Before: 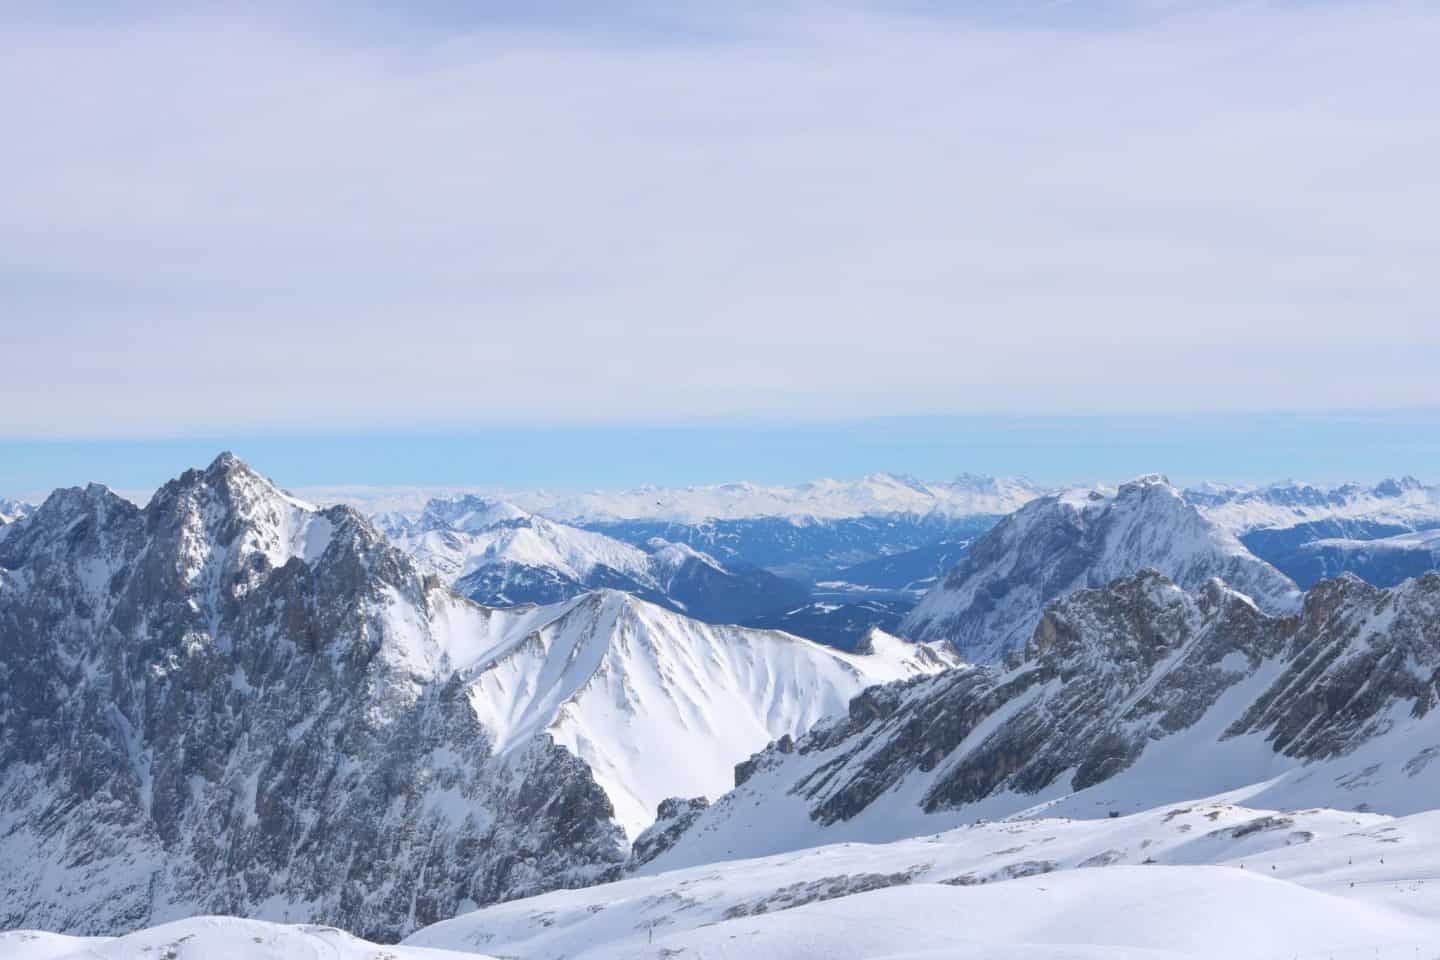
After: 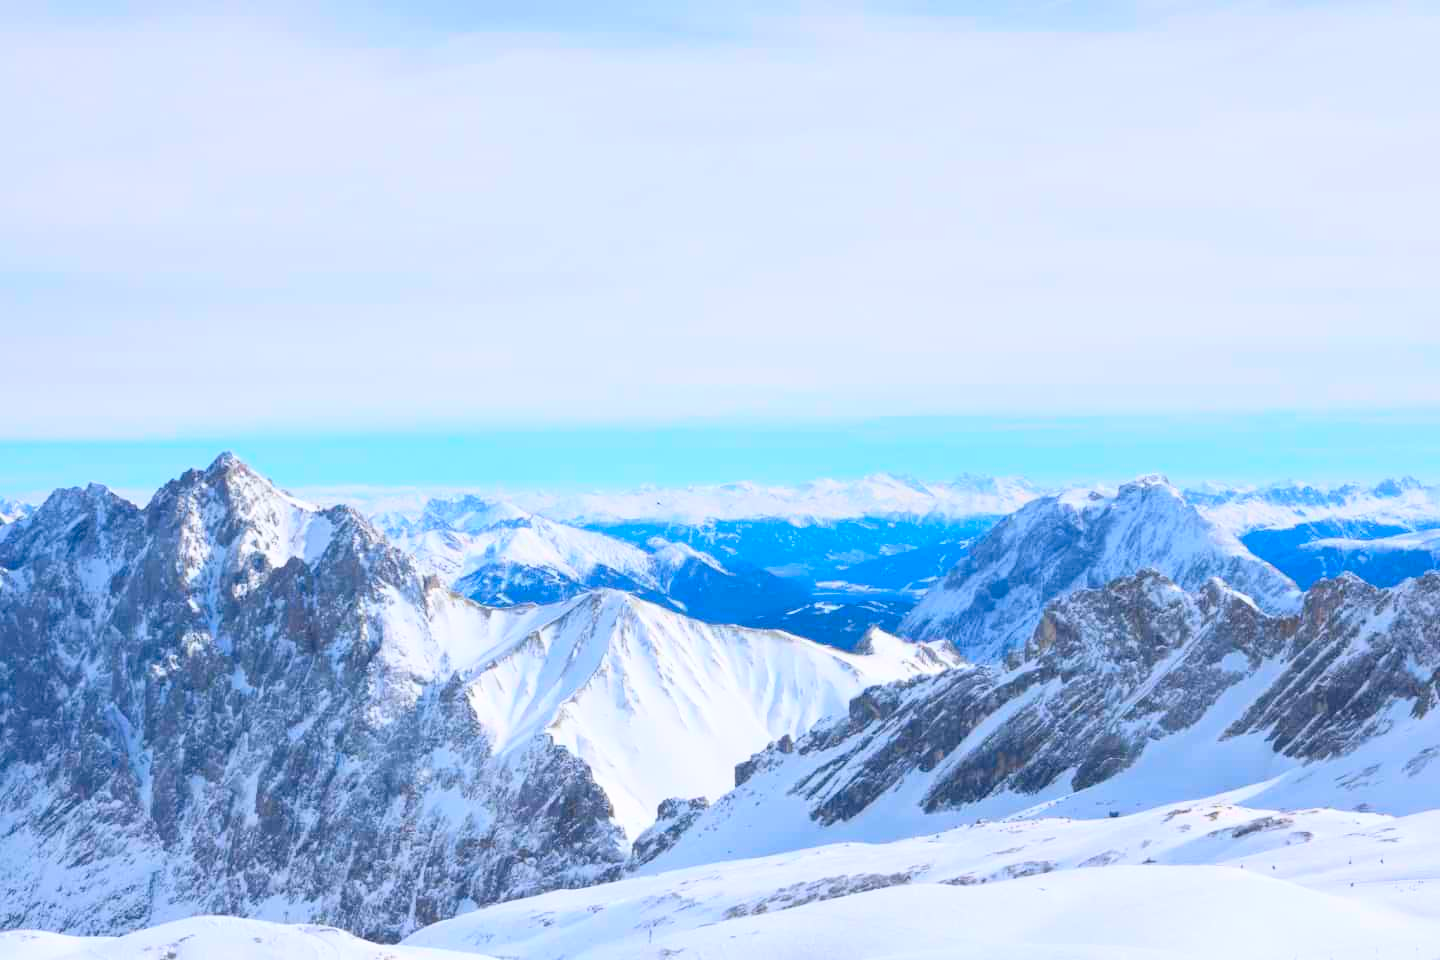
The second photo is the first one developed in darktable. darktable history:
contrast brightness saturation: contrast 0.203, brightness 0.202, saturation 0.82
